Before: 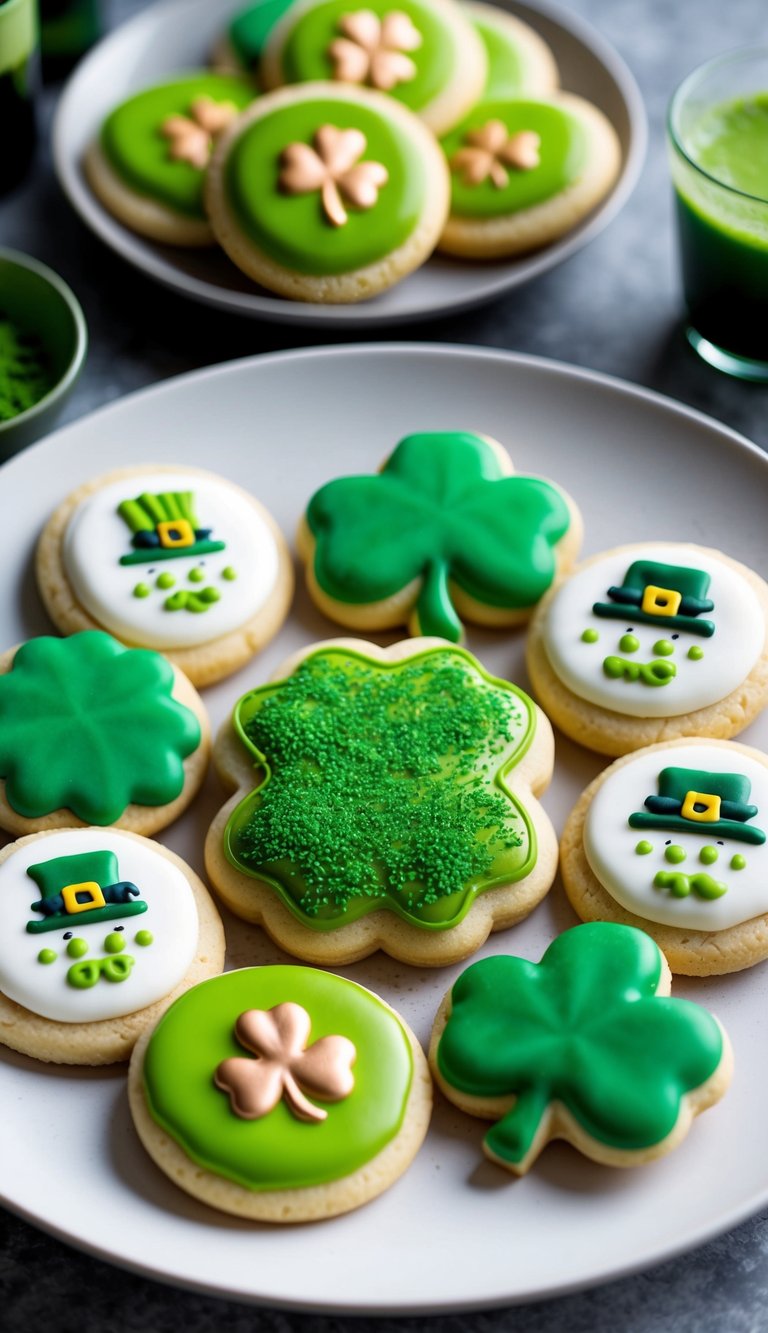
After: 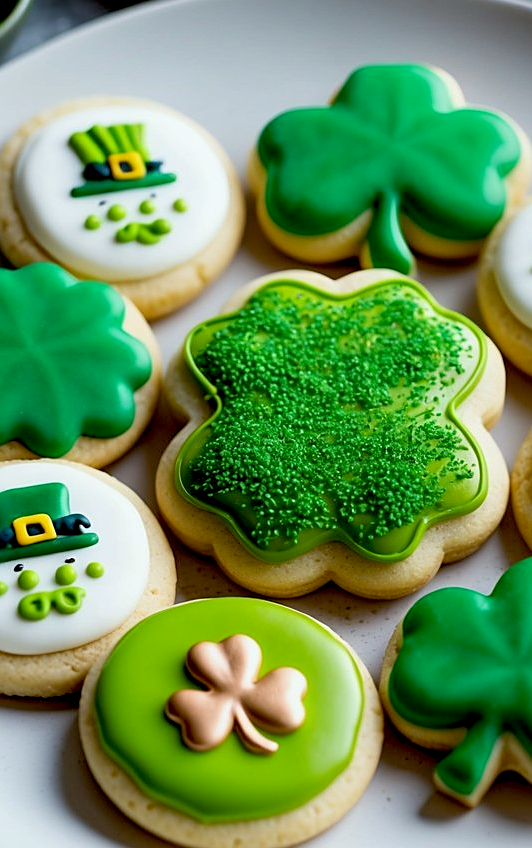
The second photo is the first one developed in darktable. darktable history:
exposure: black level correction 0.016, exposure -0.009 EV, compensate highlight preservation false
crop: left 6.488%, top 27.668%, right 24.183%, bottom 8.656%
sharpen: on, module defaults
color balance: lift [1.004, 1.002, 1.002, 0.998], gamma [1, 1.007, 1.002, 0.993], gain [1, 0.977, 1.013, 1.023], contrast -3.64%
